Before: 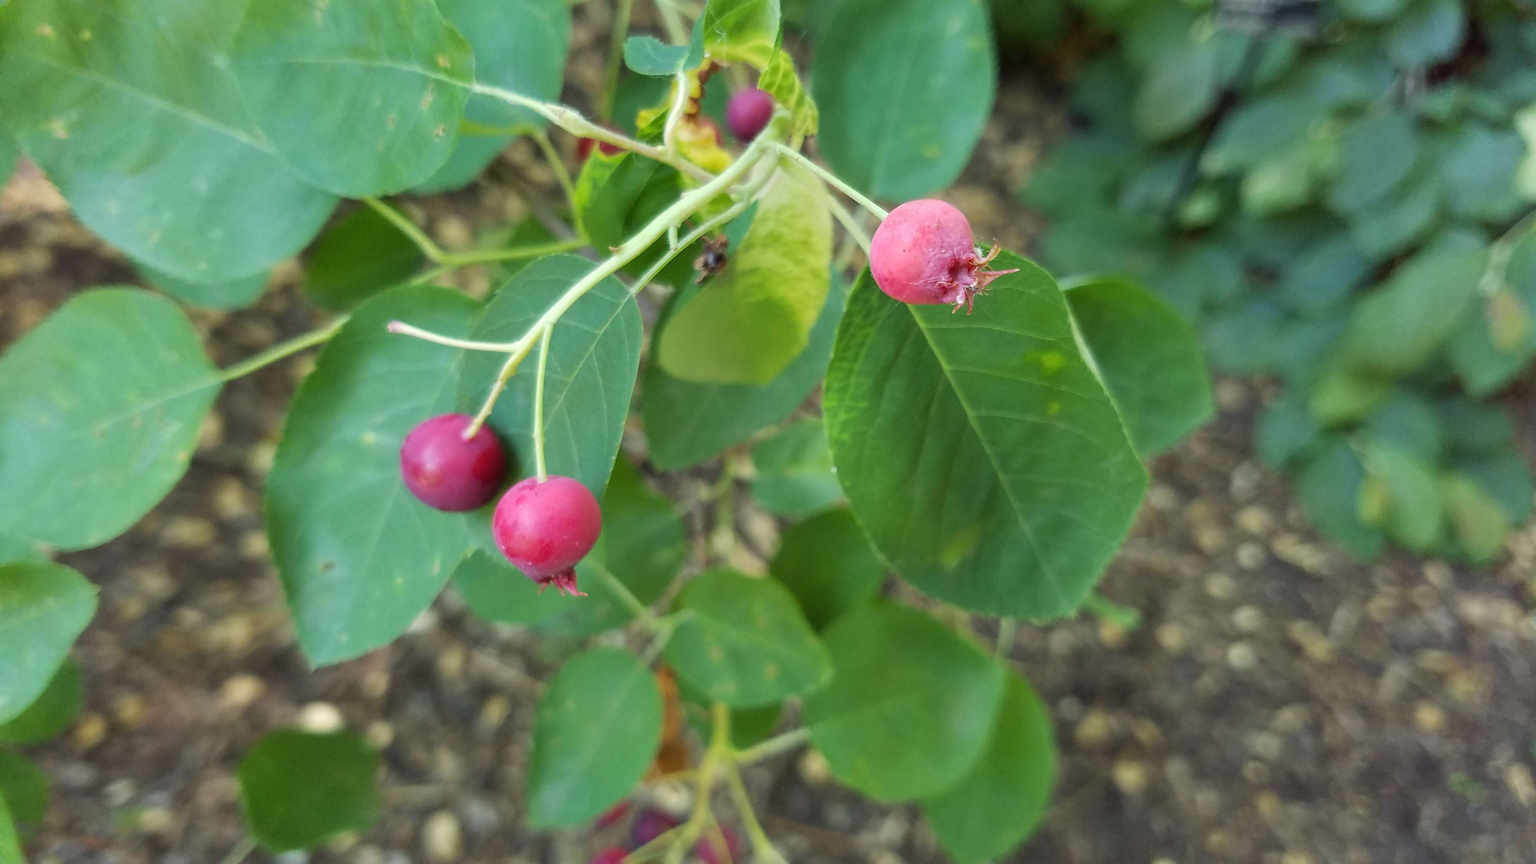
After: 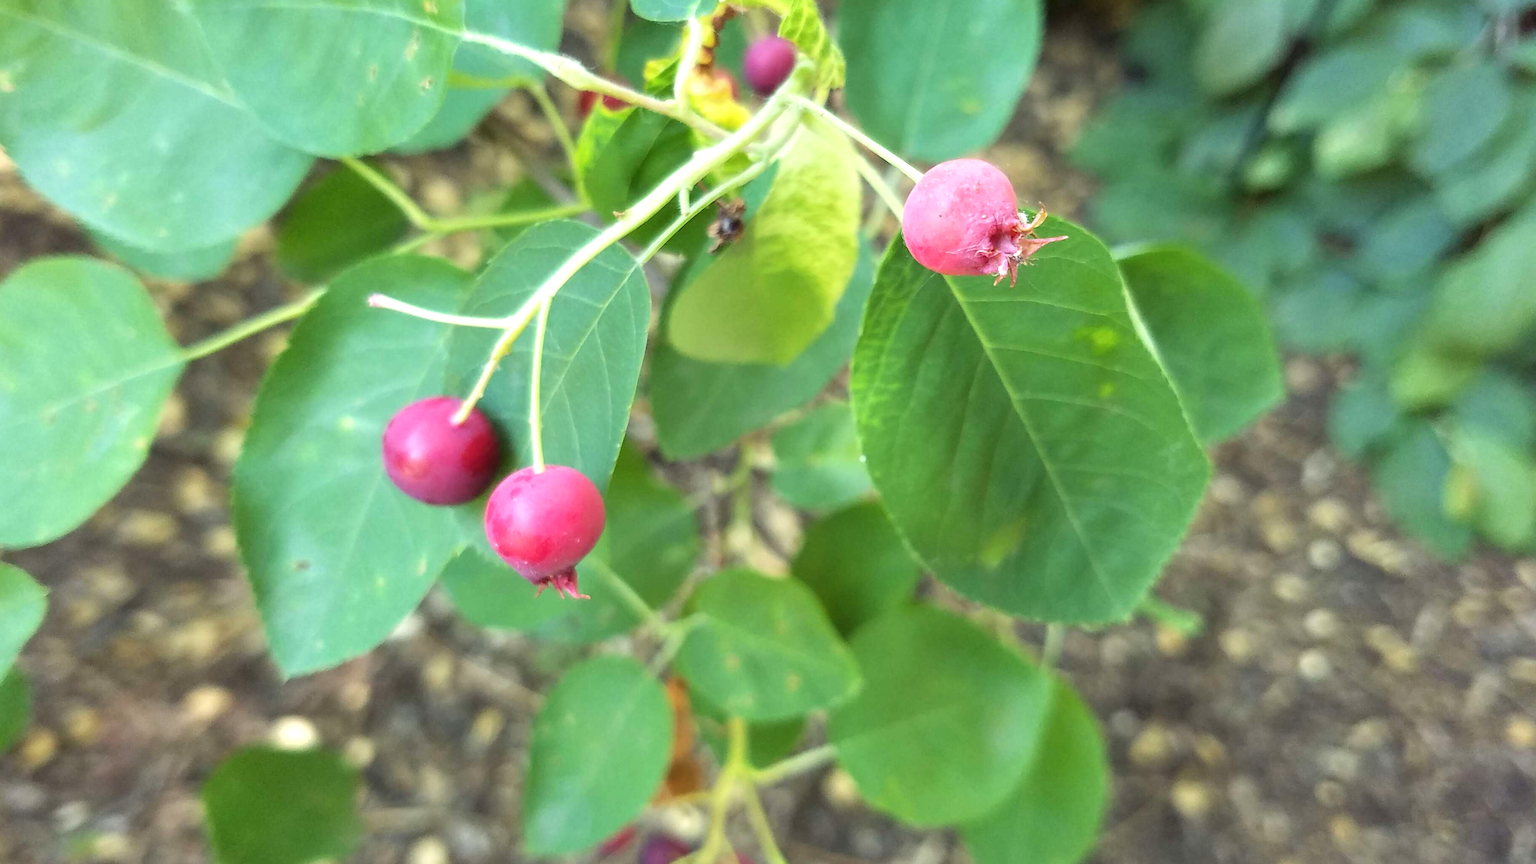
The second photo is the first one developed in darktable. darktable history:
exposure: exposure 0.727 EV, compensate highlight preservation false
color correction: highlights b* 0.029, saturation 0.983
crop: left 3.626%, top 6.501%, right 6.116%, bottom 3.173%
